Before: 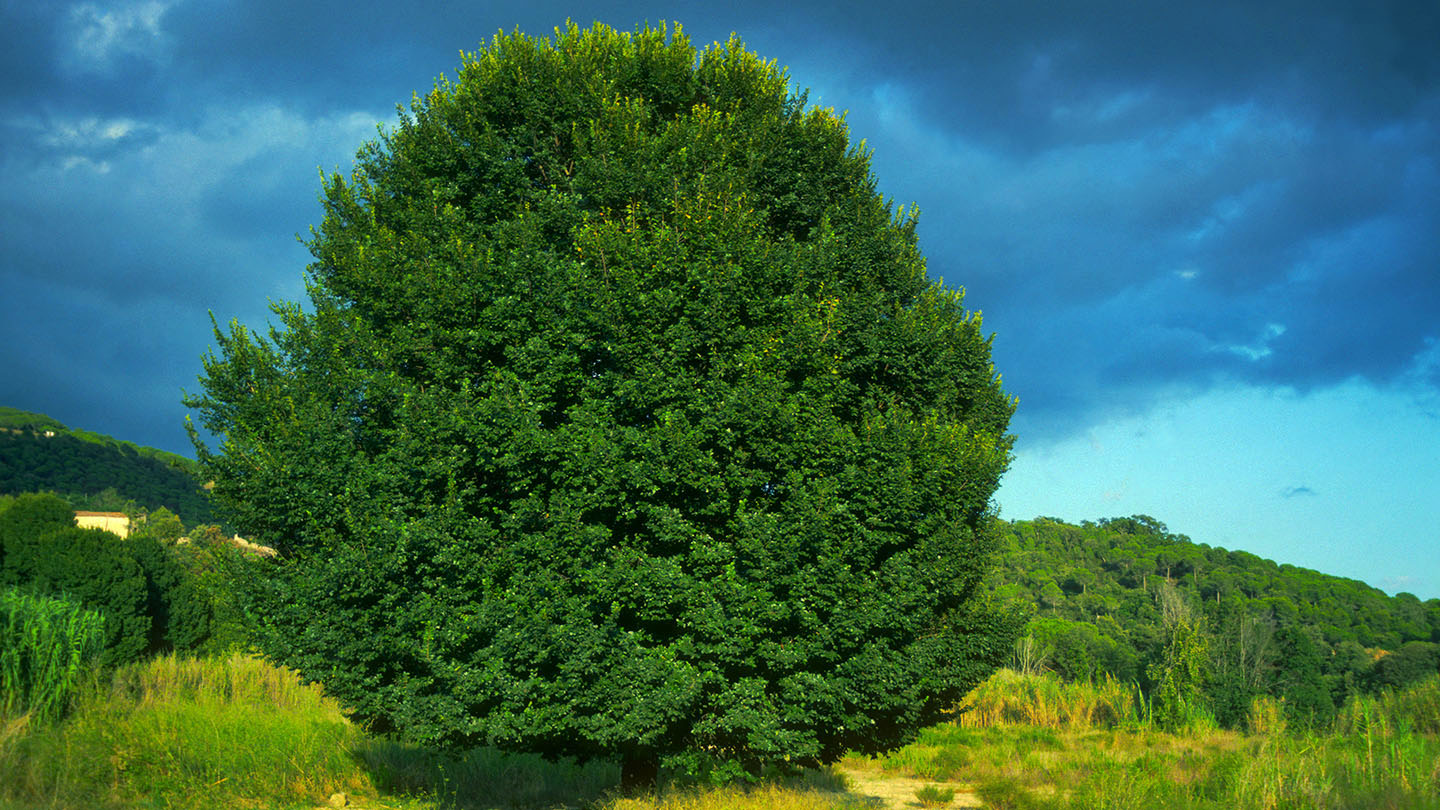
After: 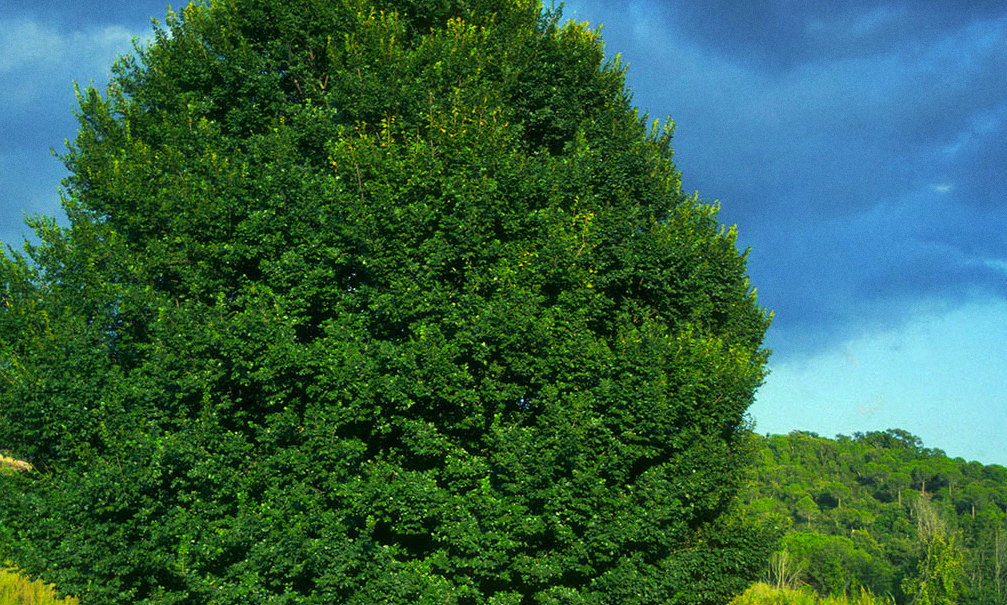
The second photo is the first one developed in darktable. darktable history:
color correction: highlights a* 1.39, highlights b* 17.83
crop and rotate: left 17.046%, top 10.659%, right 12.989%, bottom 14.553%
color calibration: illuminant as shot in camera, x 0.37, y 0.382, temperature 4313.32 K
grain: coarseness 0.09 ISO, strength 16.61%
